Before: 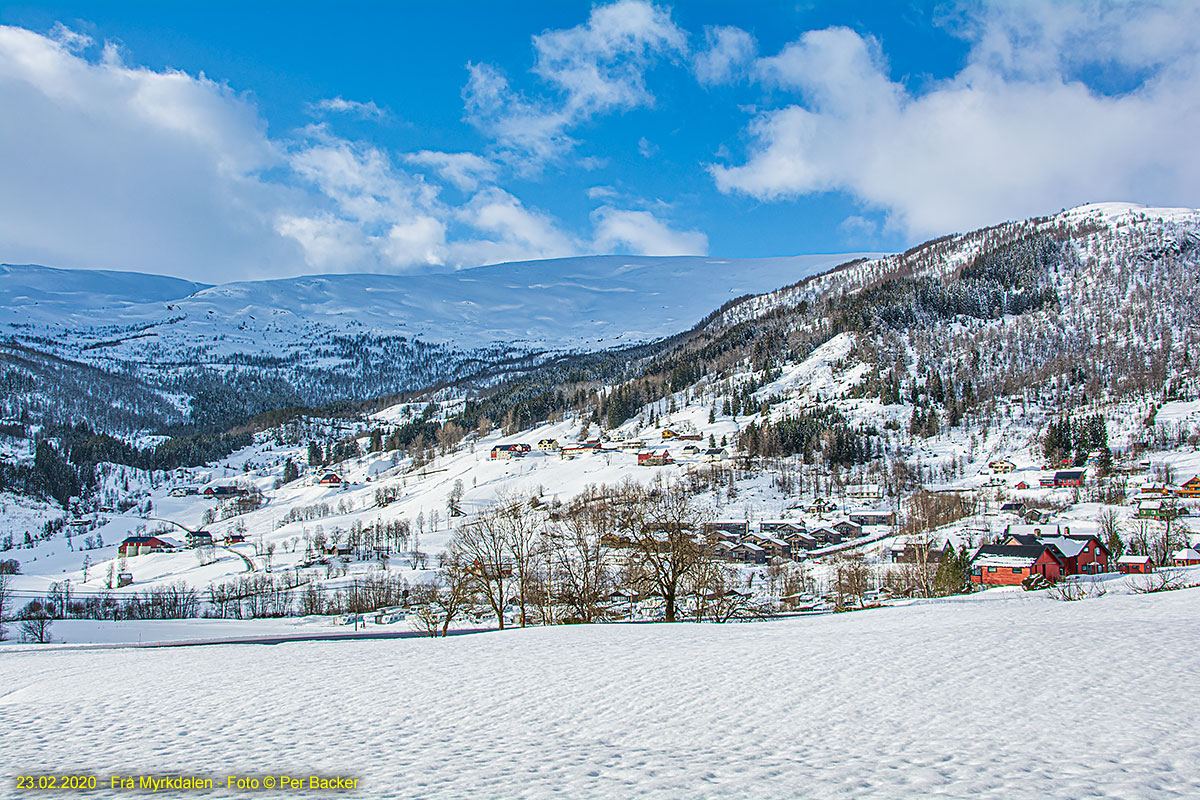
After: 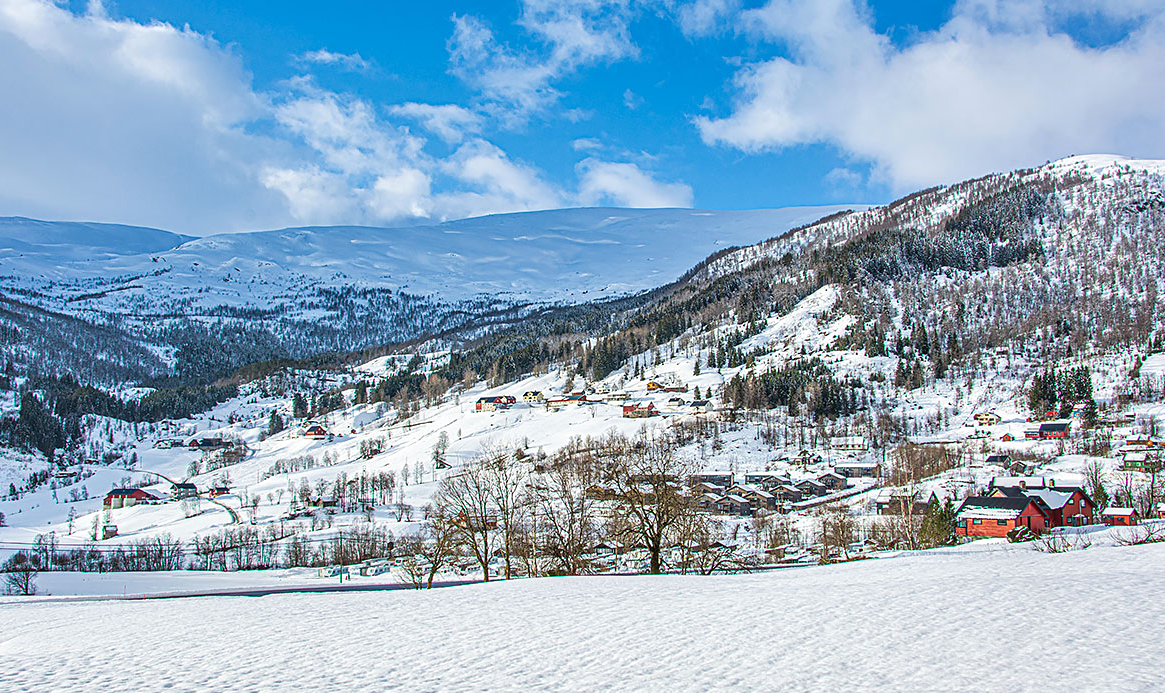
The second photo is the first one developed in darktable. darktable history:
crop: left 1.273%, top 6.111%, right 1.64%, bottom 7.205%
exposure: exposure 0.124 EV, compensate highlight preservation false
